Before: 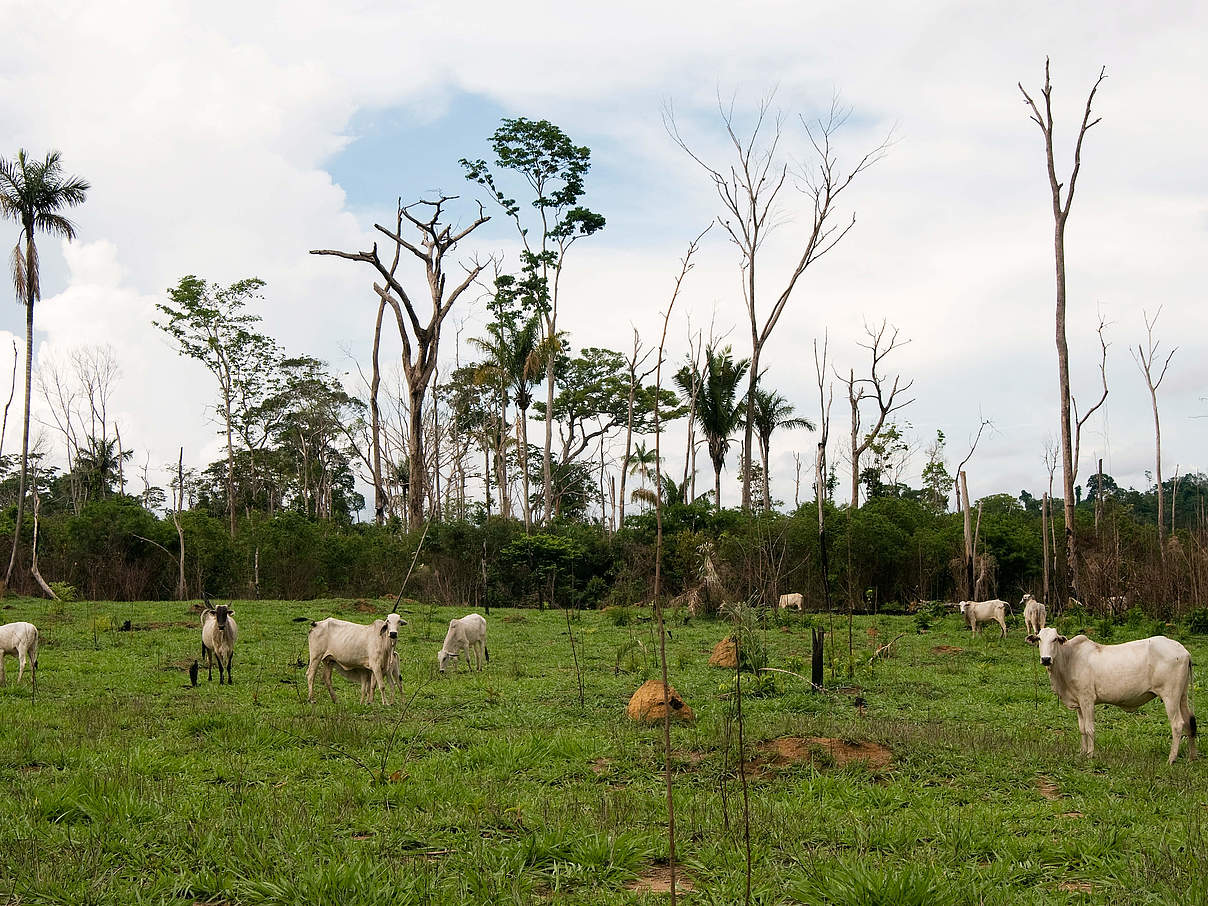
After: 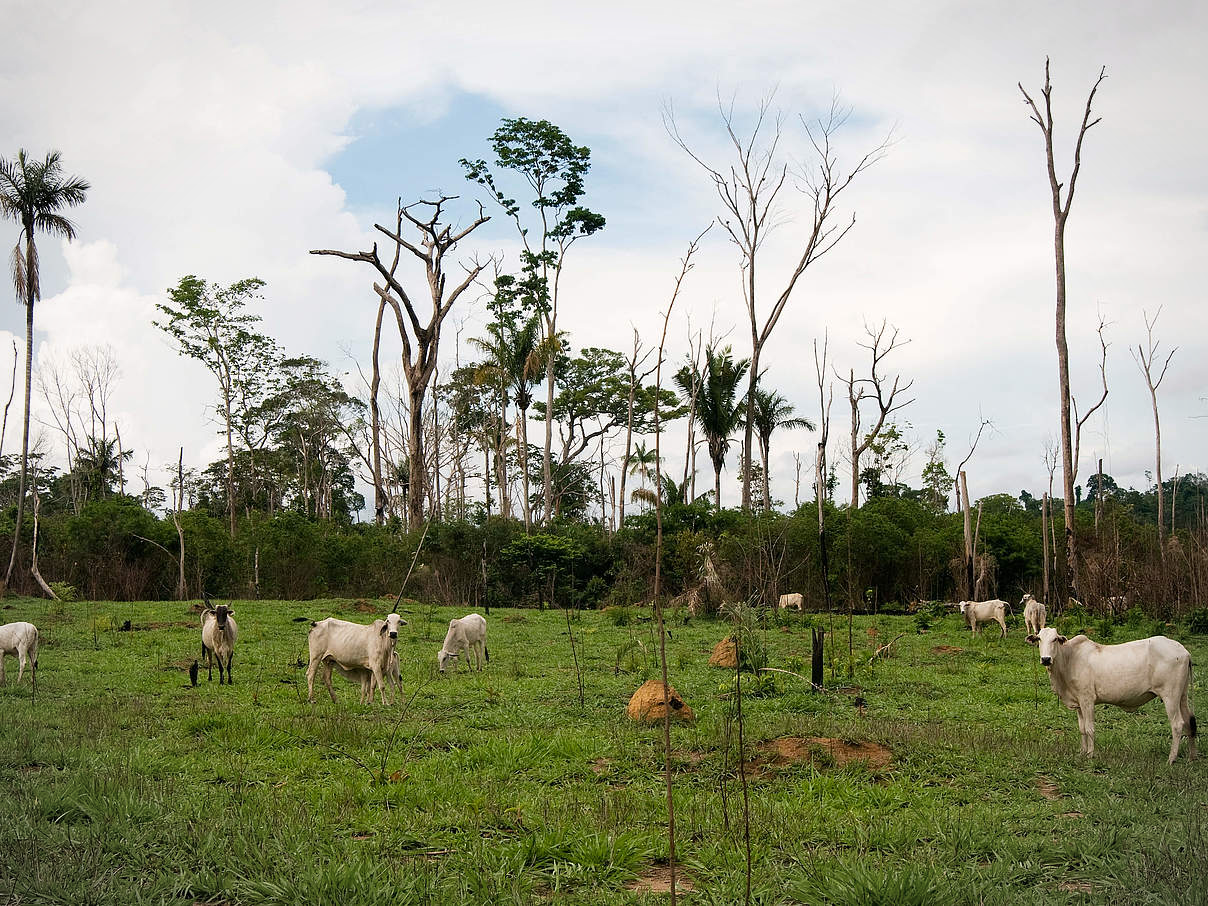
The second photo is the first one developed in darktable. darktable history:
vignetting: fall-off start 85.6%, fall-off radius 80.13%, brightness -0.447, saturation -0.686, width/height ratio 1.216, unbound false
